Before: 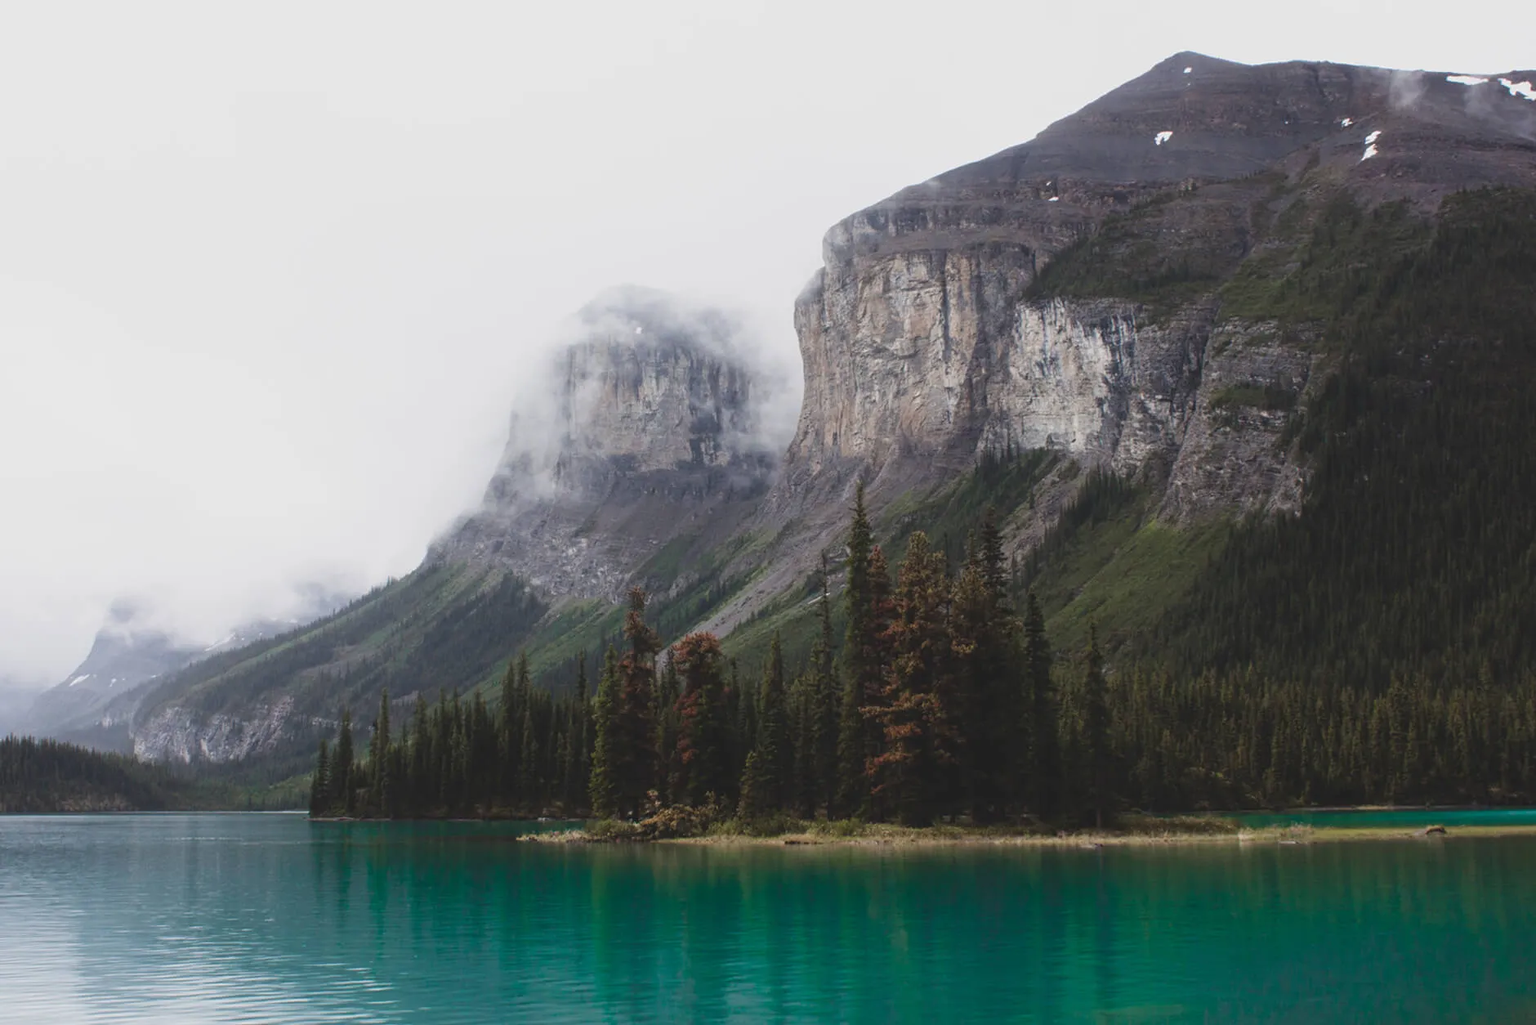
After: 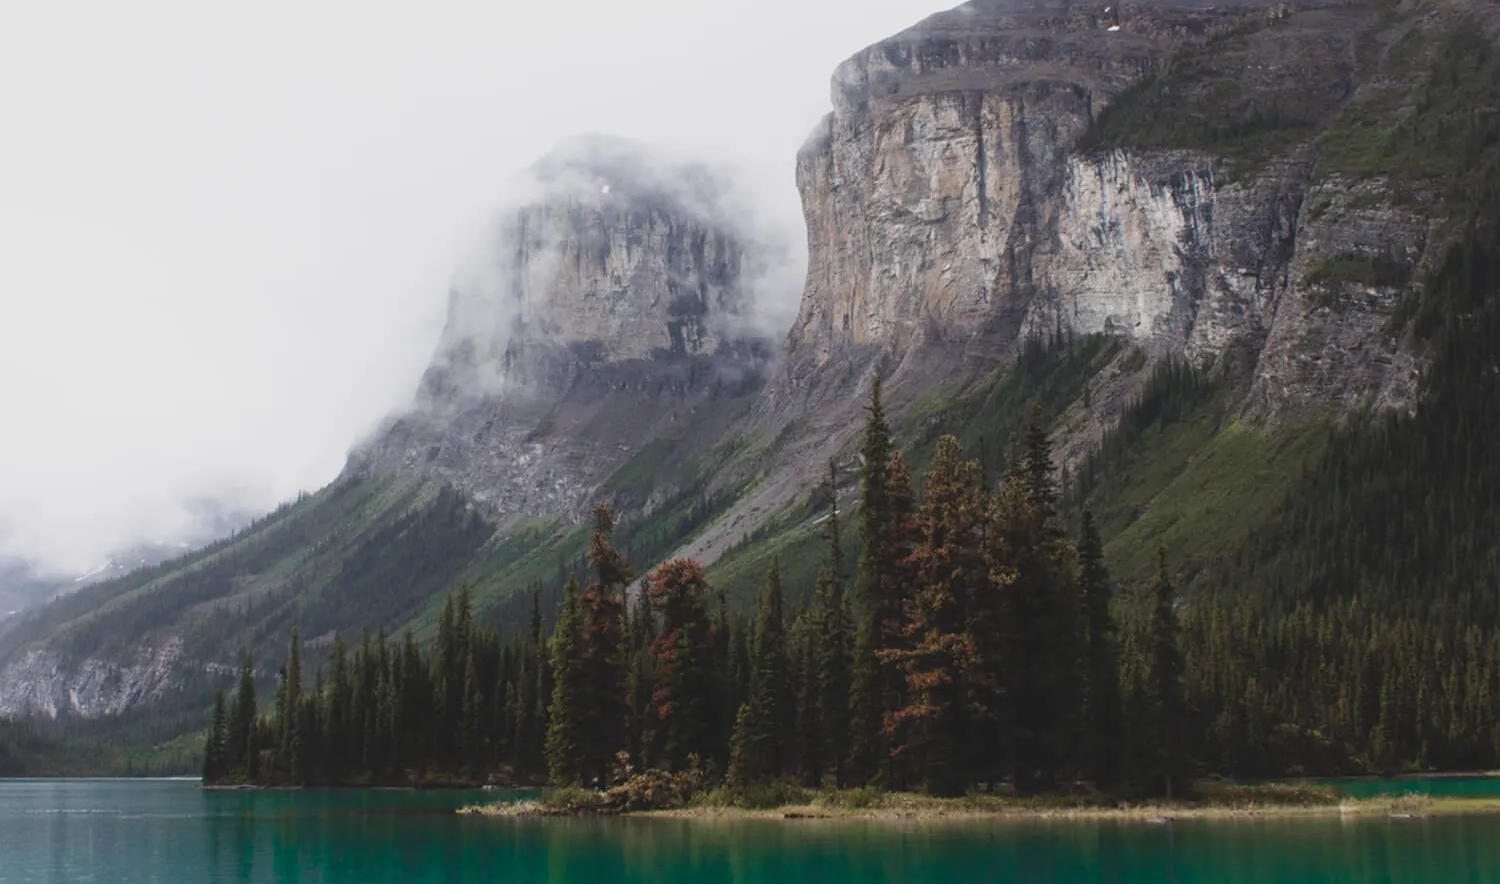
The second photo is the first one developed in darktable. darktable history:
crop: left 9.383%, top 17.2%, right 10.804%, bottom 12.3%
exposure: black level correction 0.002, compensate exposure bias true, compensate highlight preservation false
